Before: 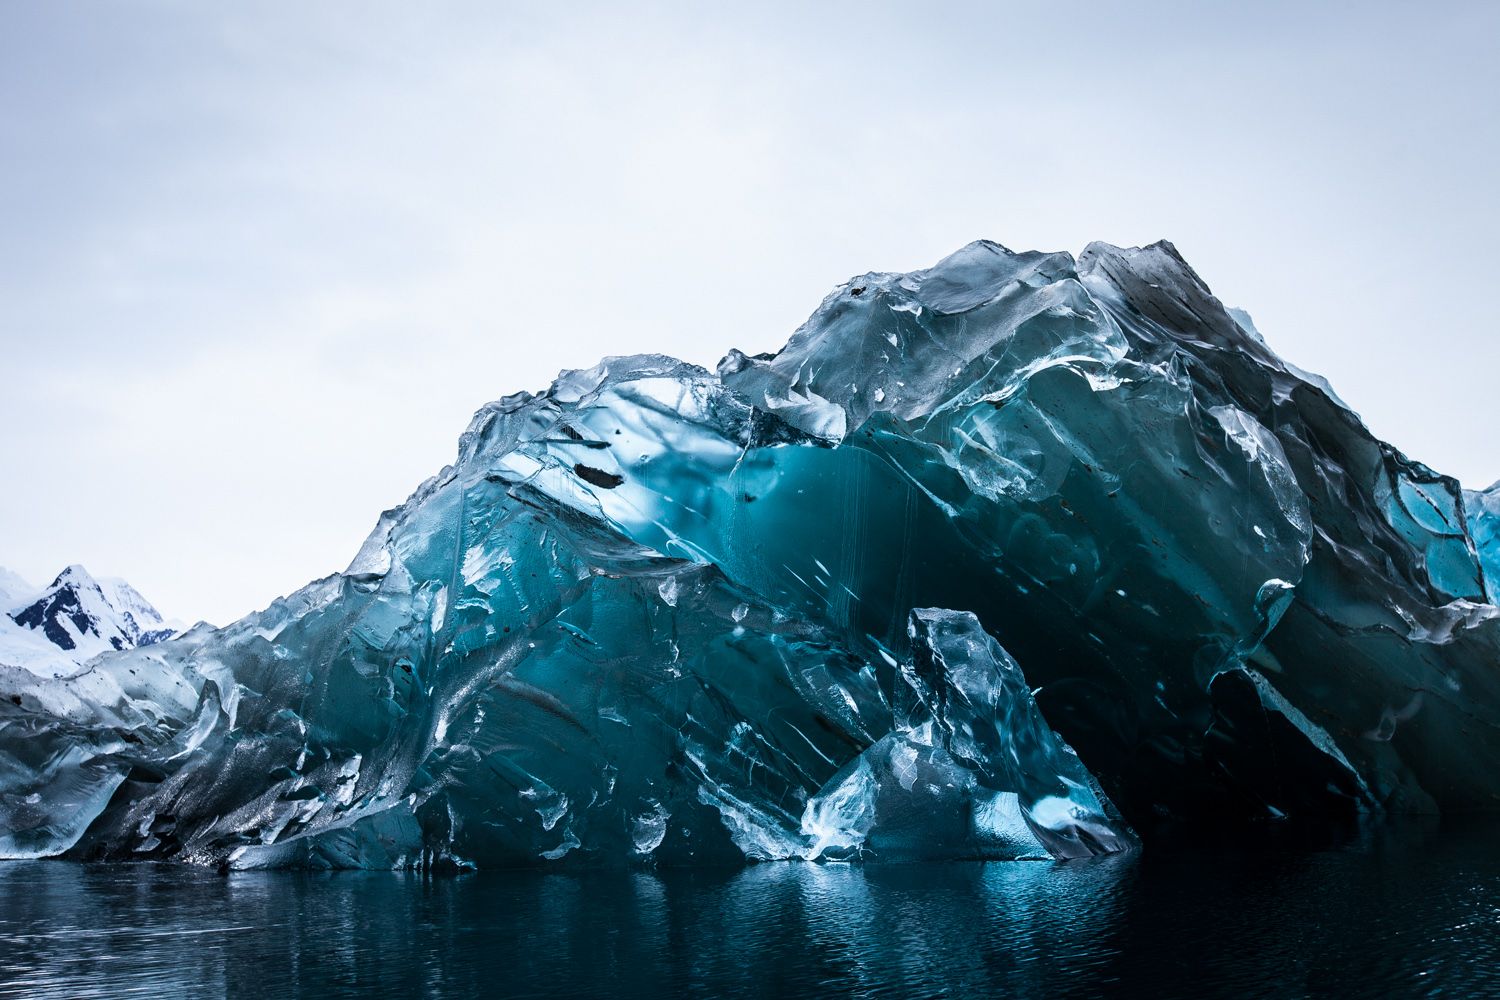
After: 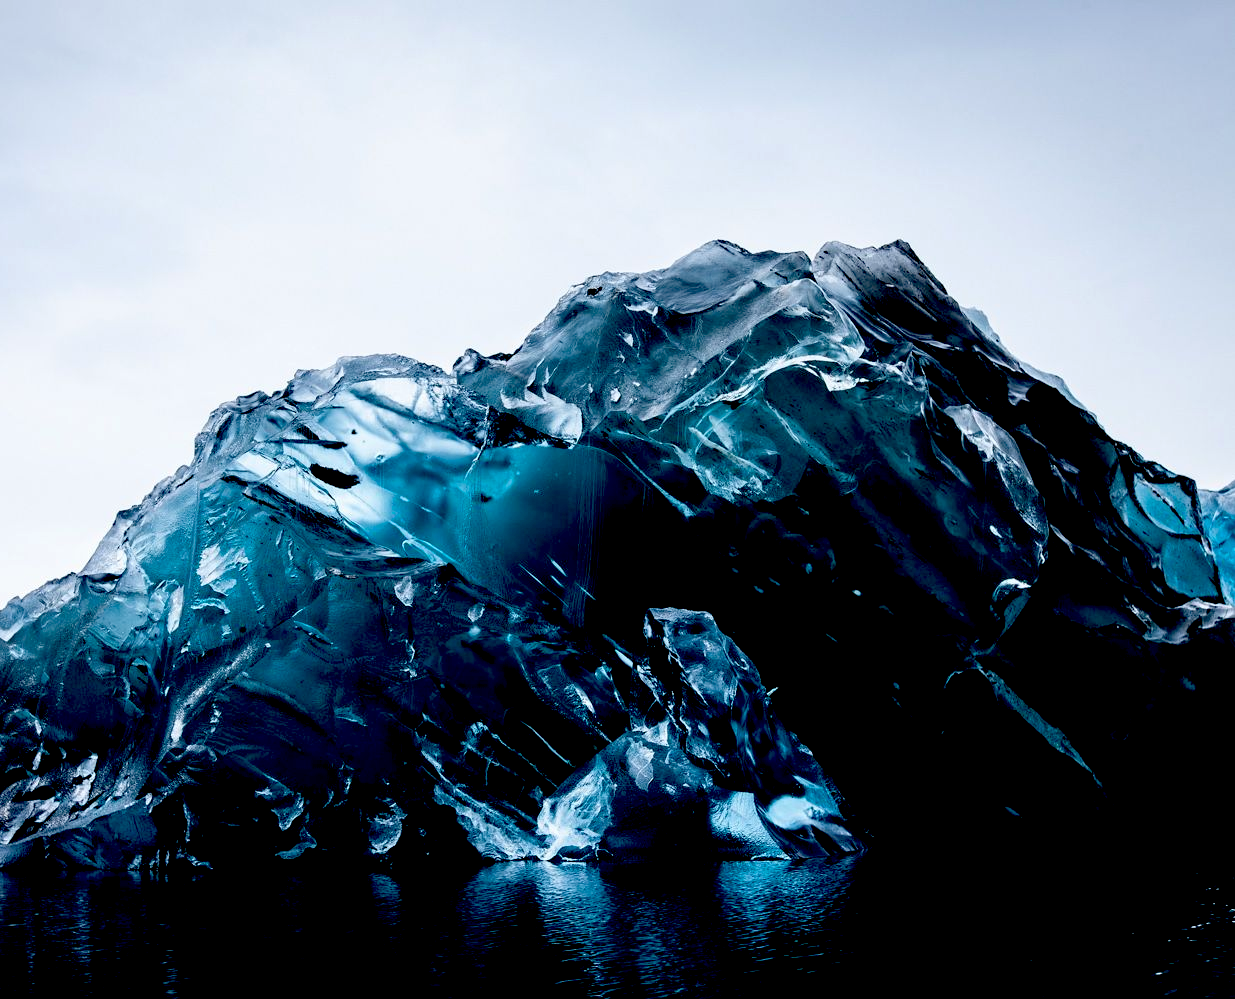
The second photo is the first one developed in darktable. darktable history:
crop: left 17.642%, bottom 0.03%
exposure: black level correction 0.058, compensate highlight preservation false
